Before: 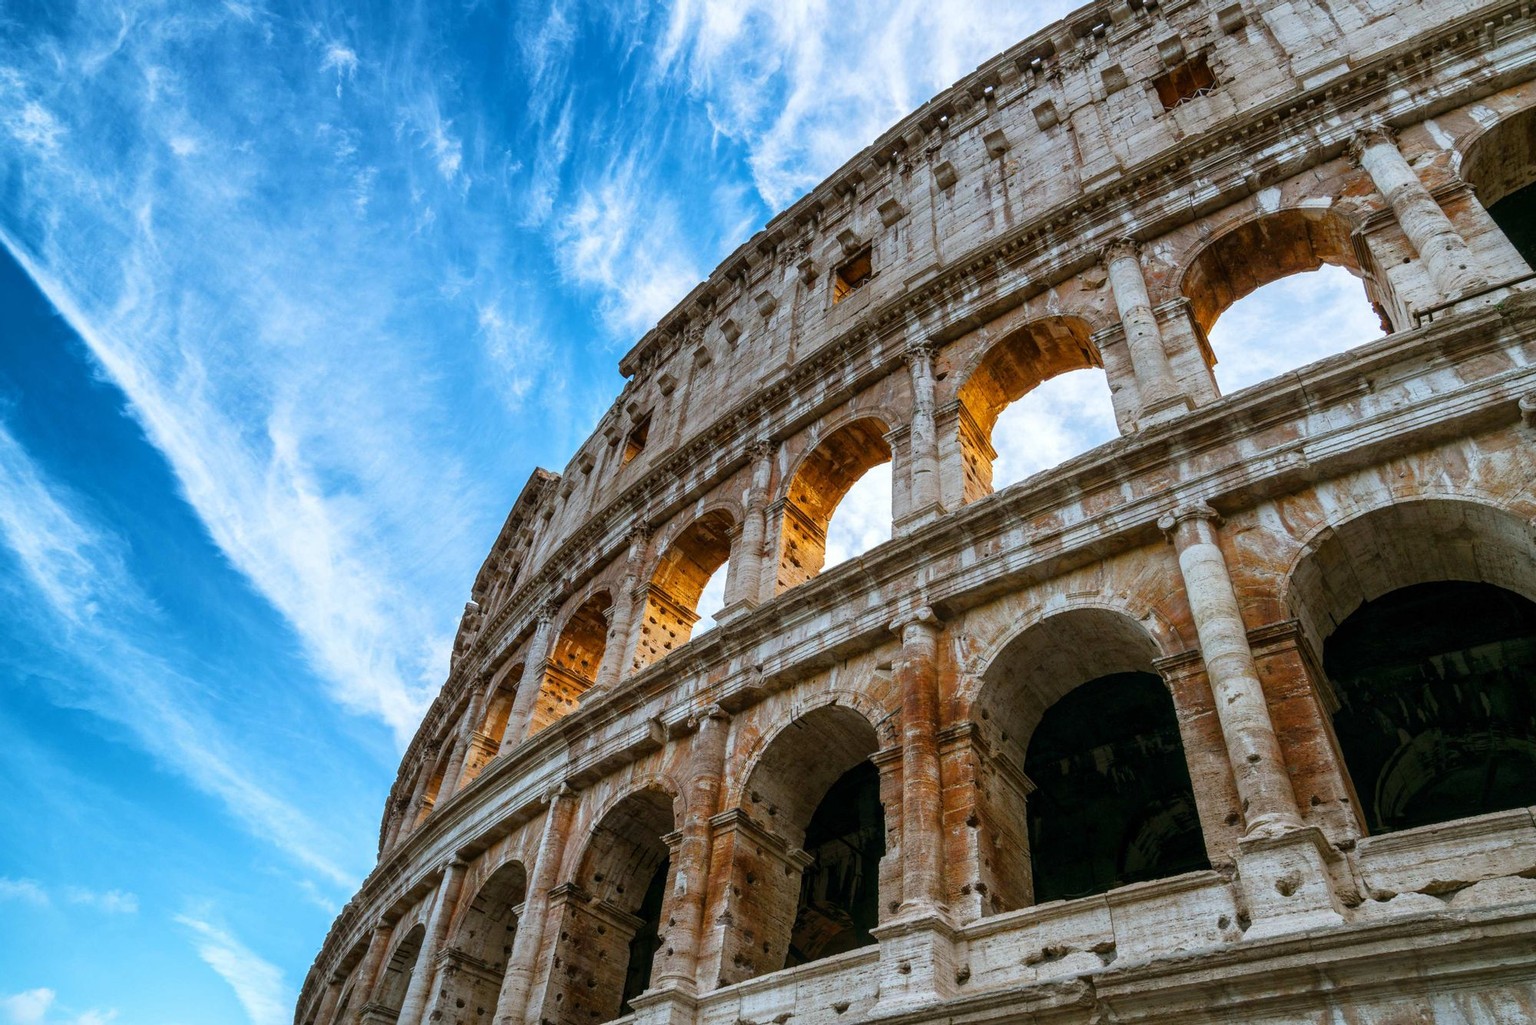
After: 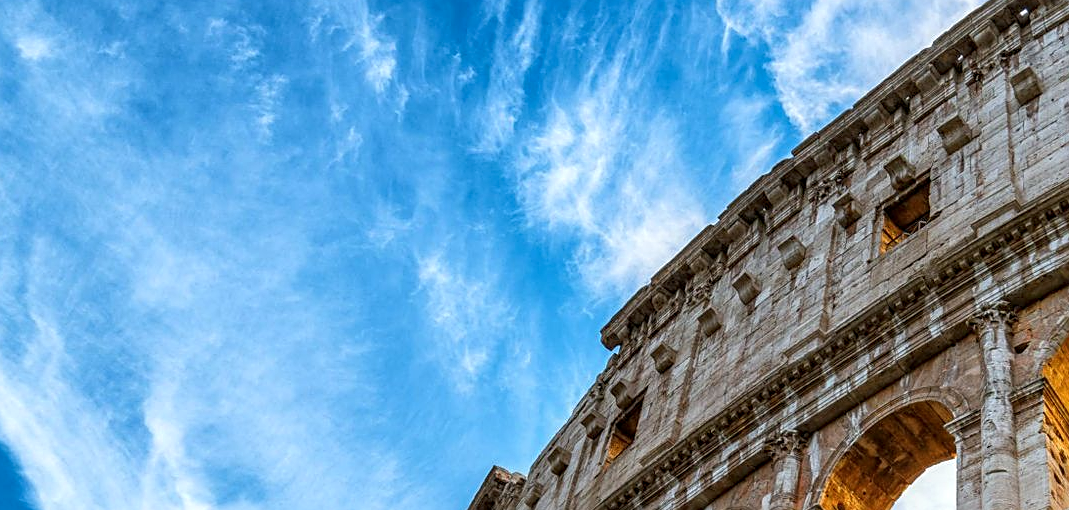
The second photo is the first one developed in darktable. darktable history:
crop: left 10.292%, top 10.714%, right 36.258%, bottom 51.02%
sharpen: on, module defaults
local contrast: on, module defaults
